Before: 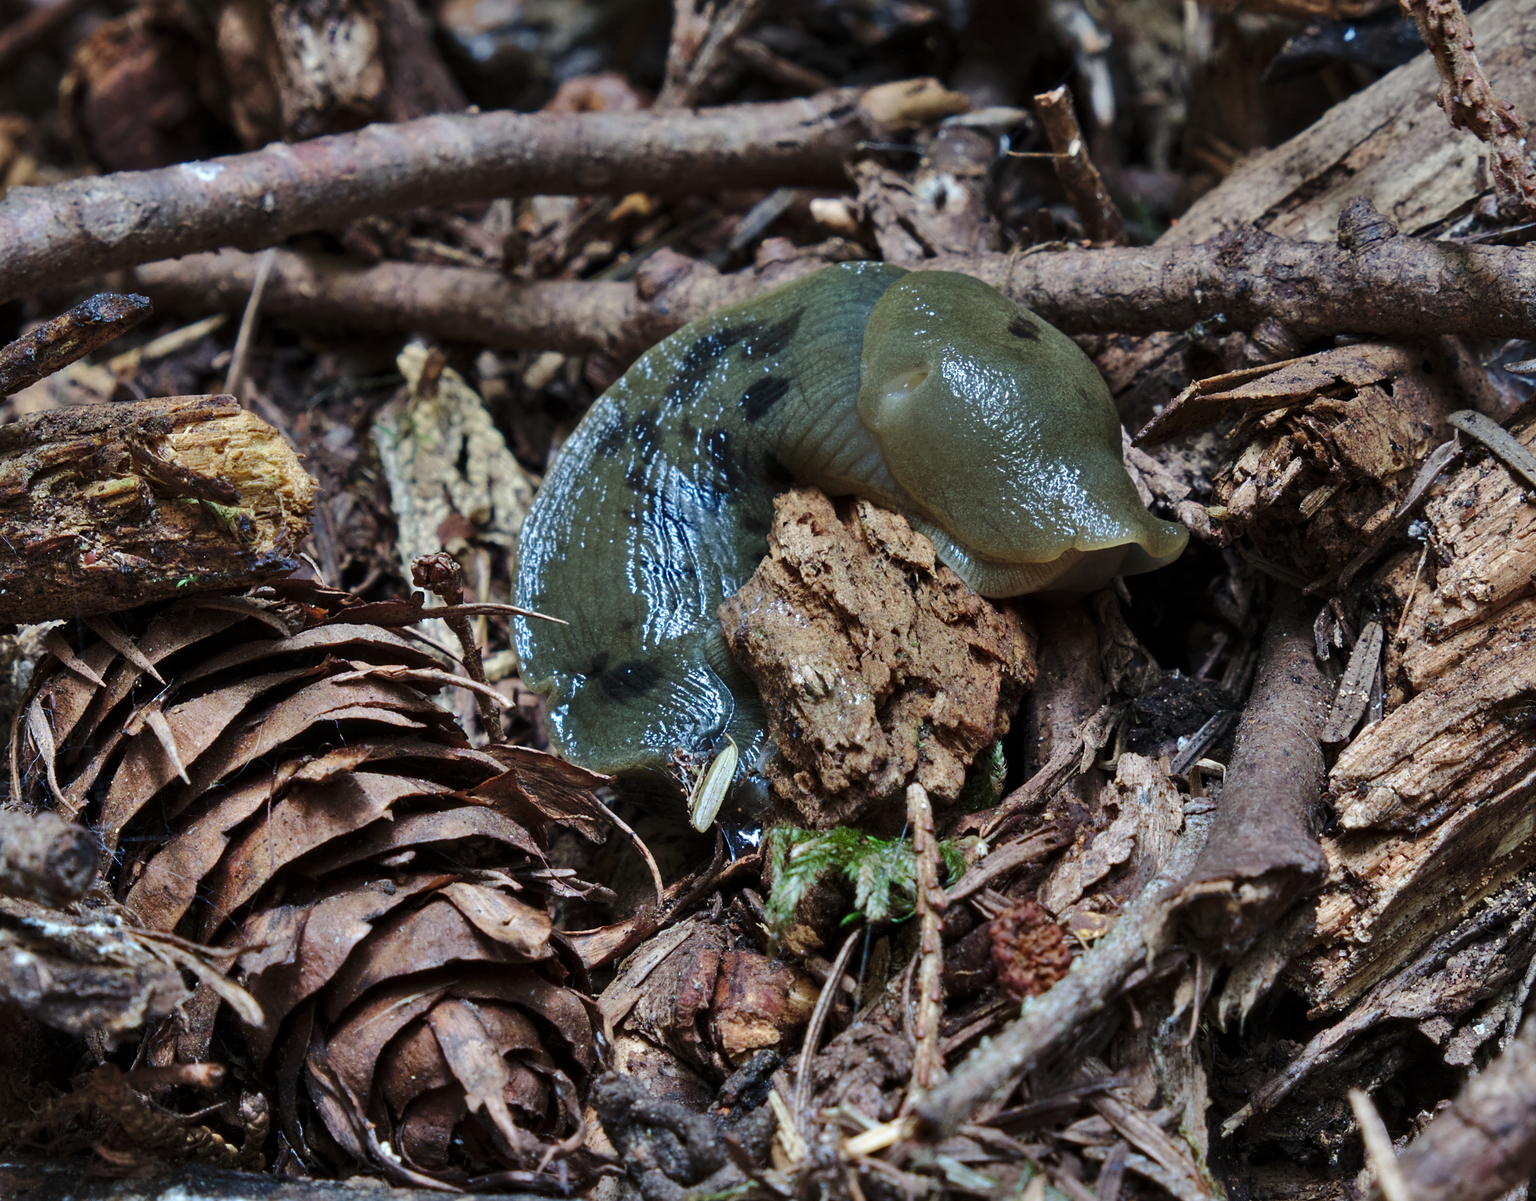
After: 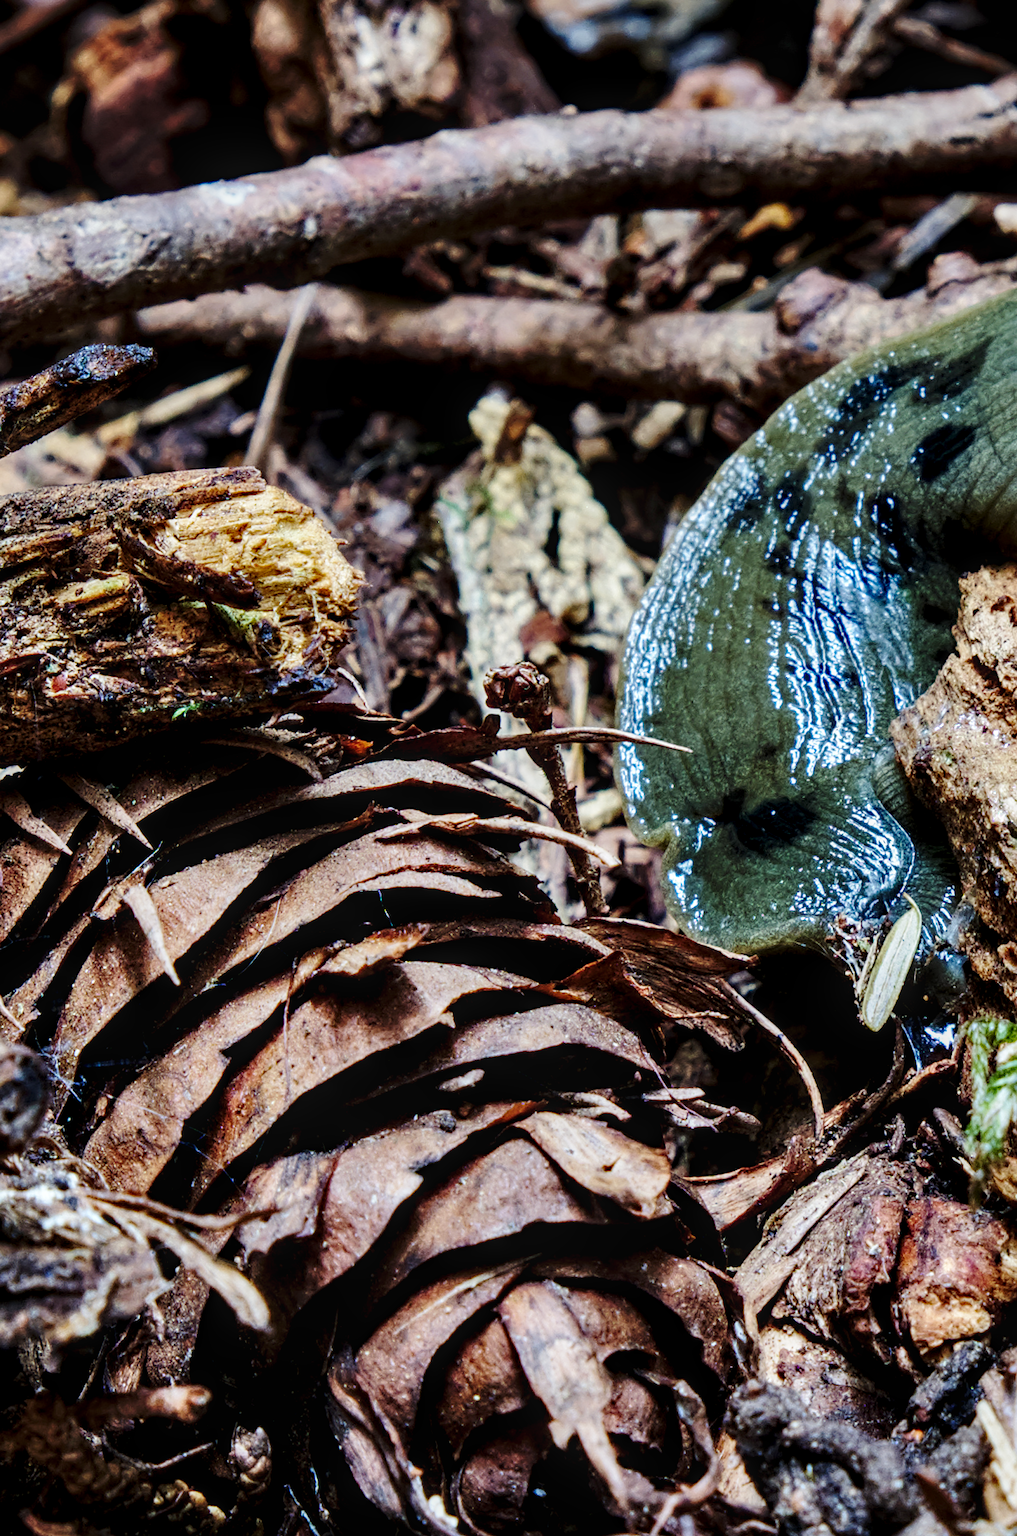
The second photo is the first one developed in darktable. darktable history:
crop: left 0.587%, right 45.588%, bottom 0.086%
local contrast: on, module defaults
base curve: curves: ch0 [(0, 0) (0.028, 0.03) (0.121, 0.232) (0.46, 0.748) (0.859, 0.968) (1, 1)], preserve colors none
rotate and perspective: rotation -1.68°, lens shift (vertical) -0.146, crop left 0.049, crop right 0.912, crop top 0.032, crop bottom 0.96
exposure: black level correction 0.009, exposure -0.159 EV, compensate highlight preservation false
